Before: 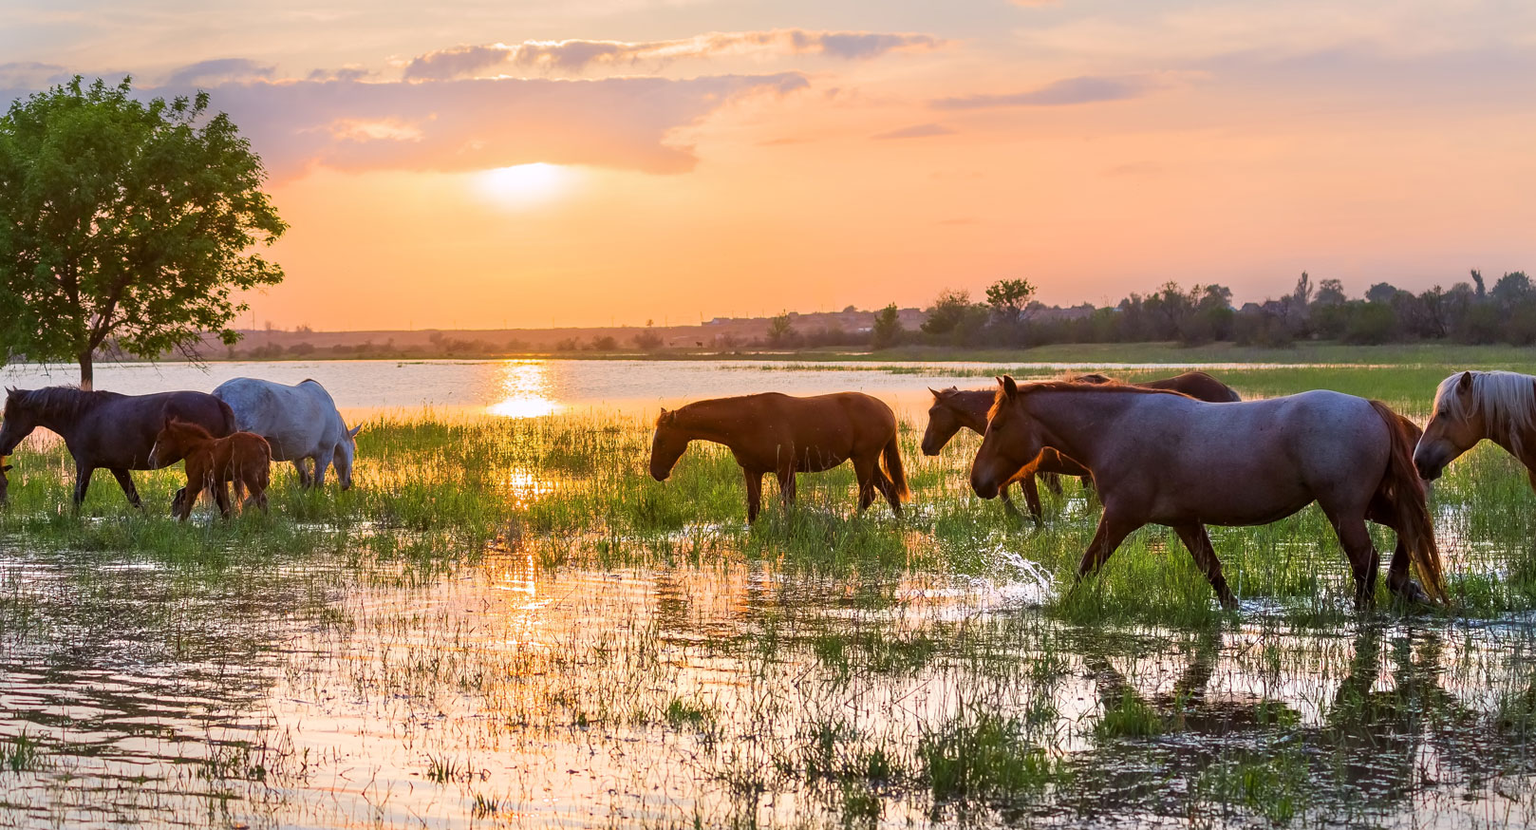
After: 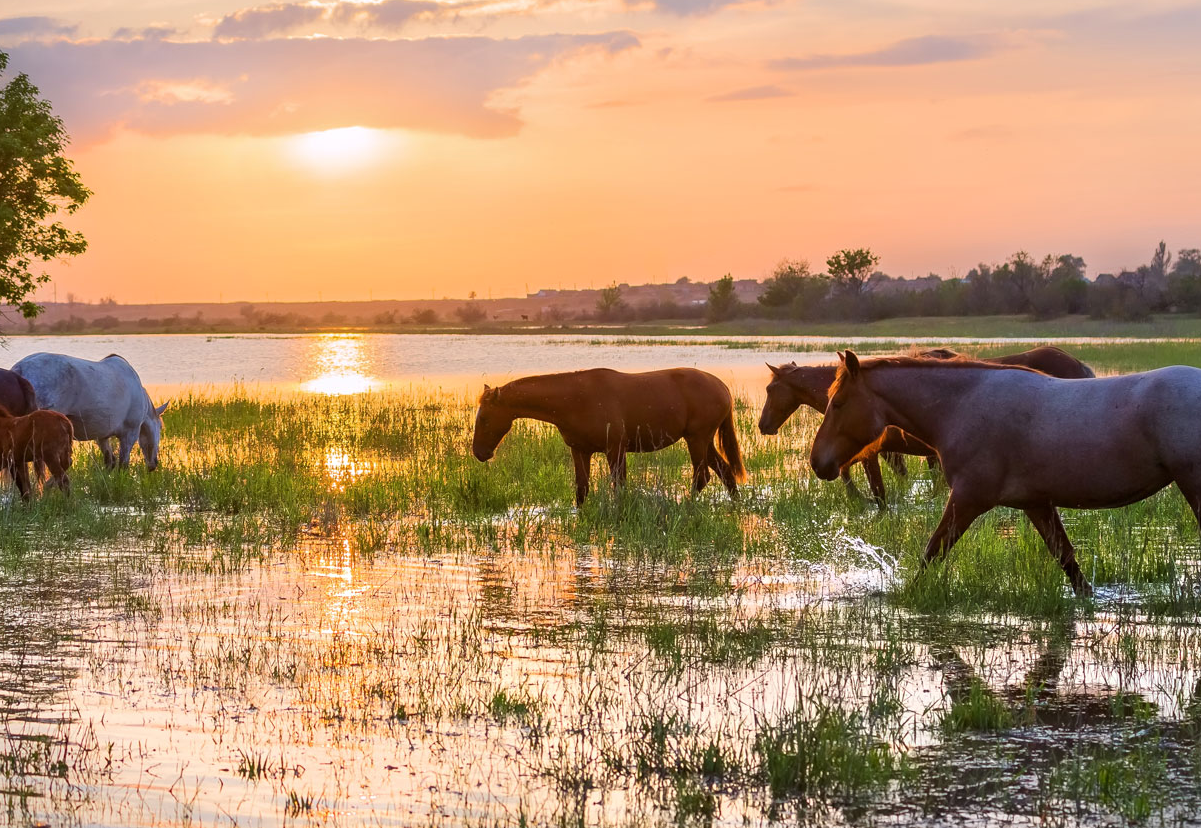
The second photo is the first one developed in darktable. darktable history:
crop and rotate: left 13.15%, top 5.251%, right 12.609%
tone equalizer: on, module defaults
